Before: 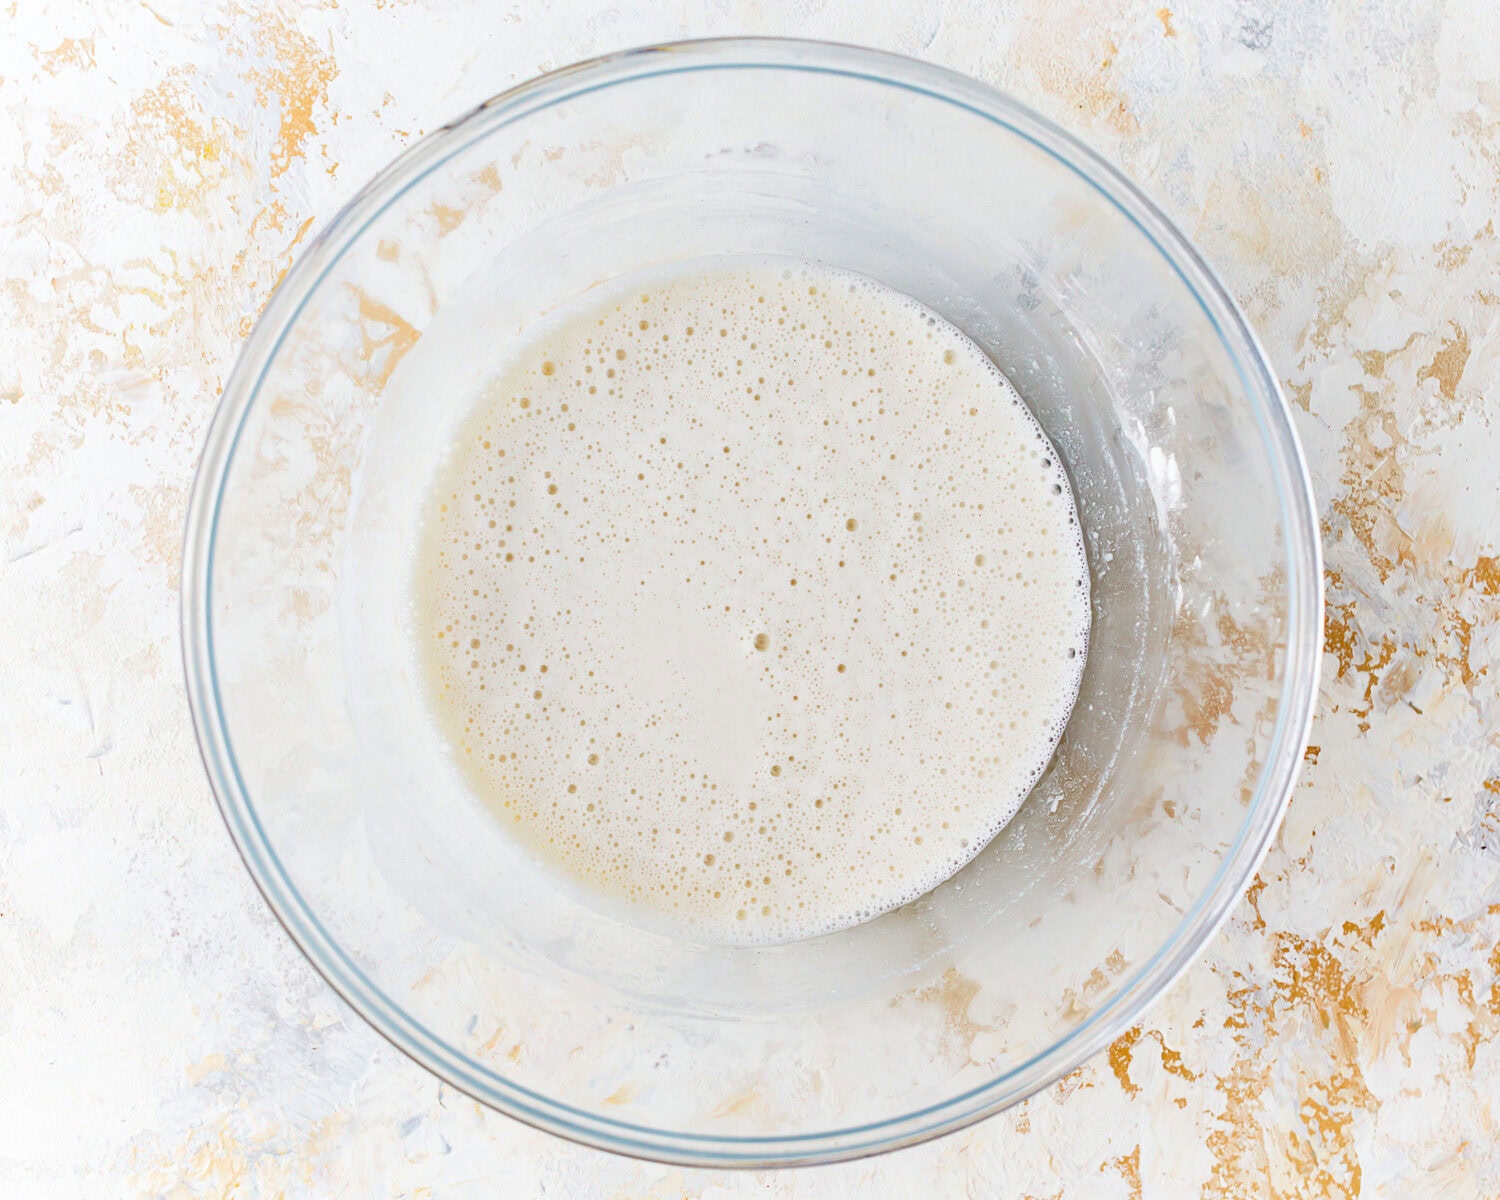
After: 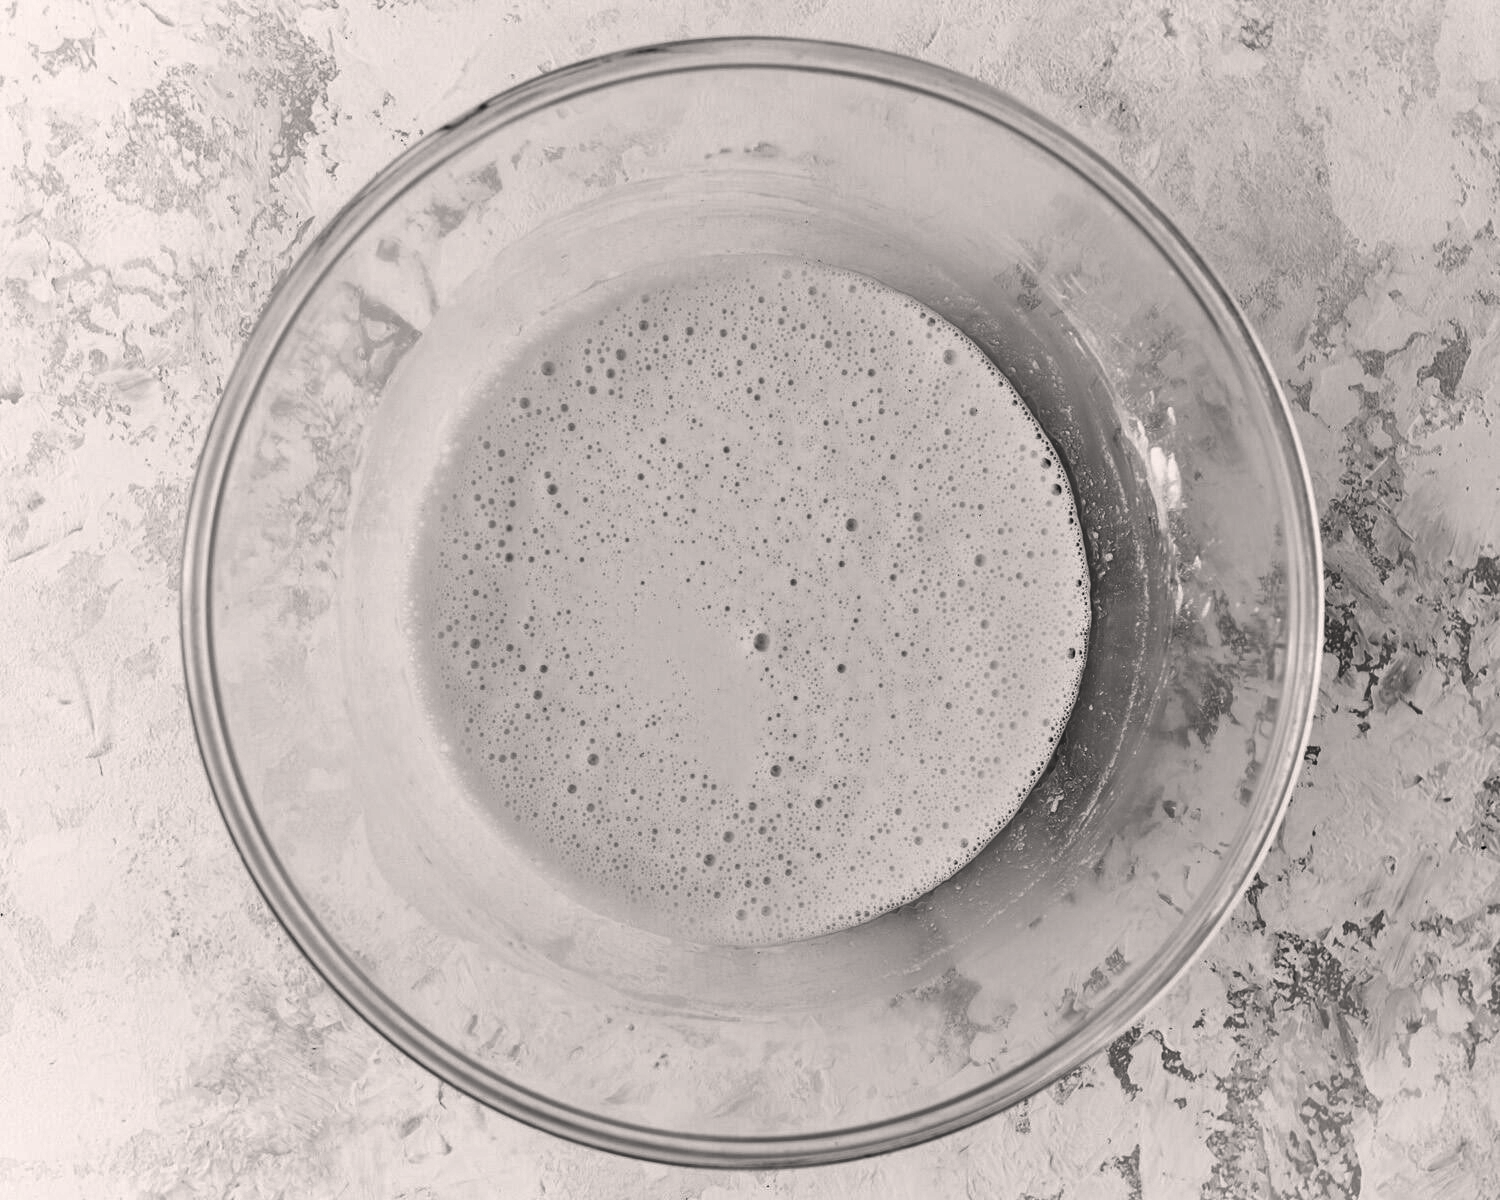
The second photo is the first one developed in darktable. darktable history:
contrast brightness saturation: contrast -0.028, brightness -0.599, saturation -0.992
color correction: highlights a* 5.53, highlights b* 5.16, saturation 0.681
